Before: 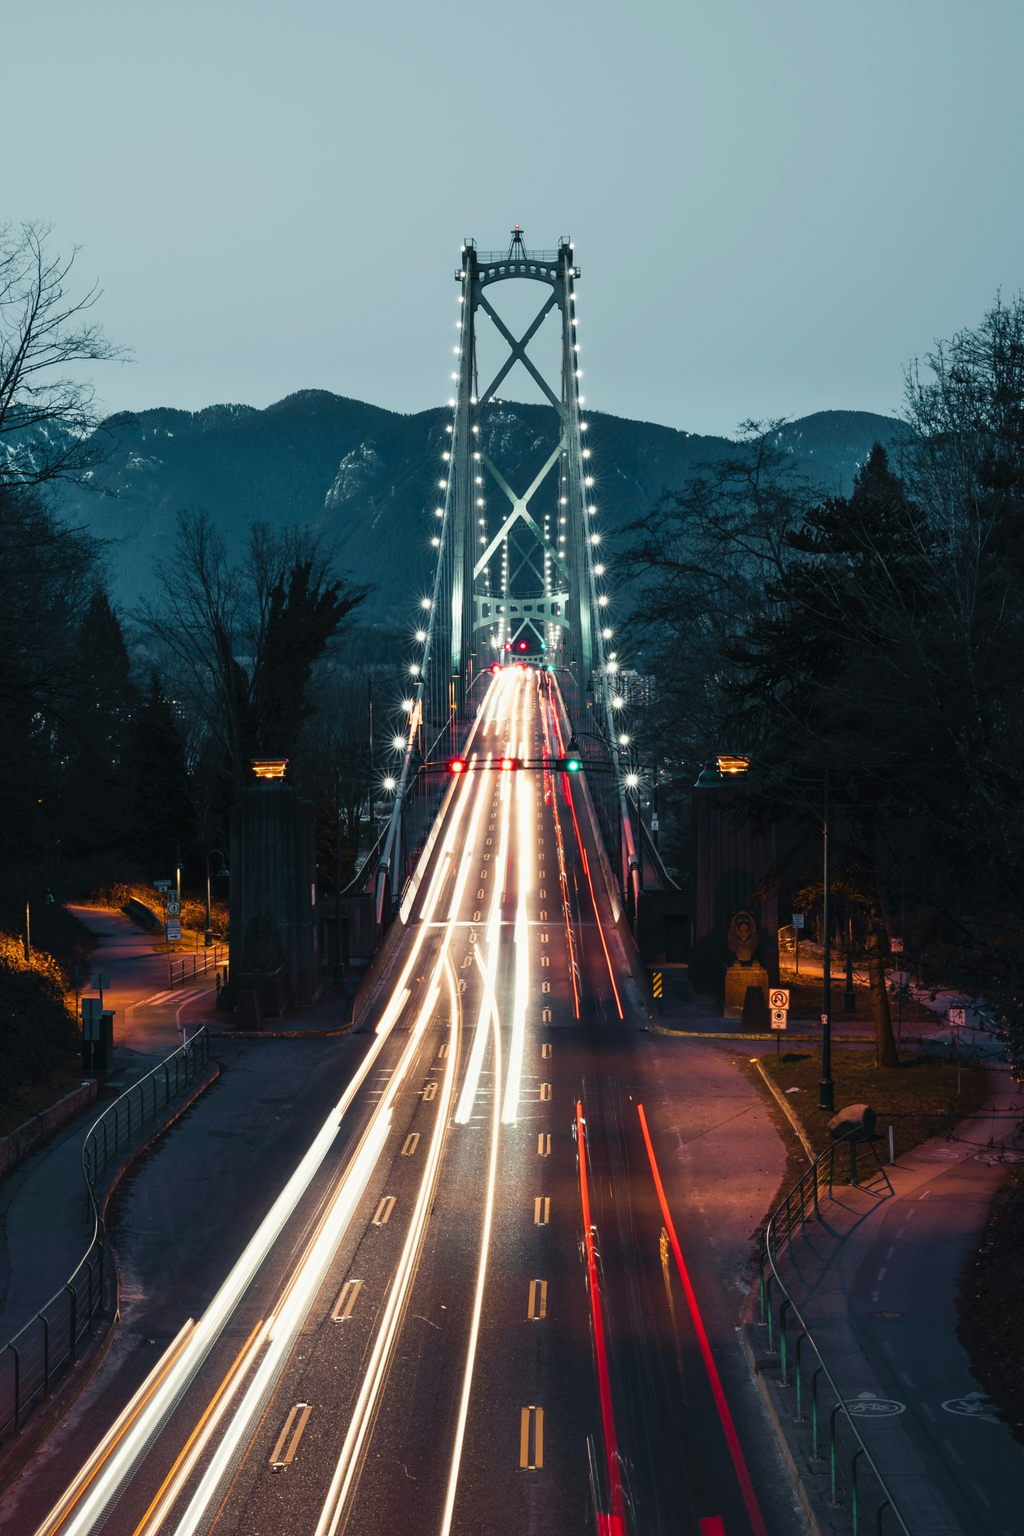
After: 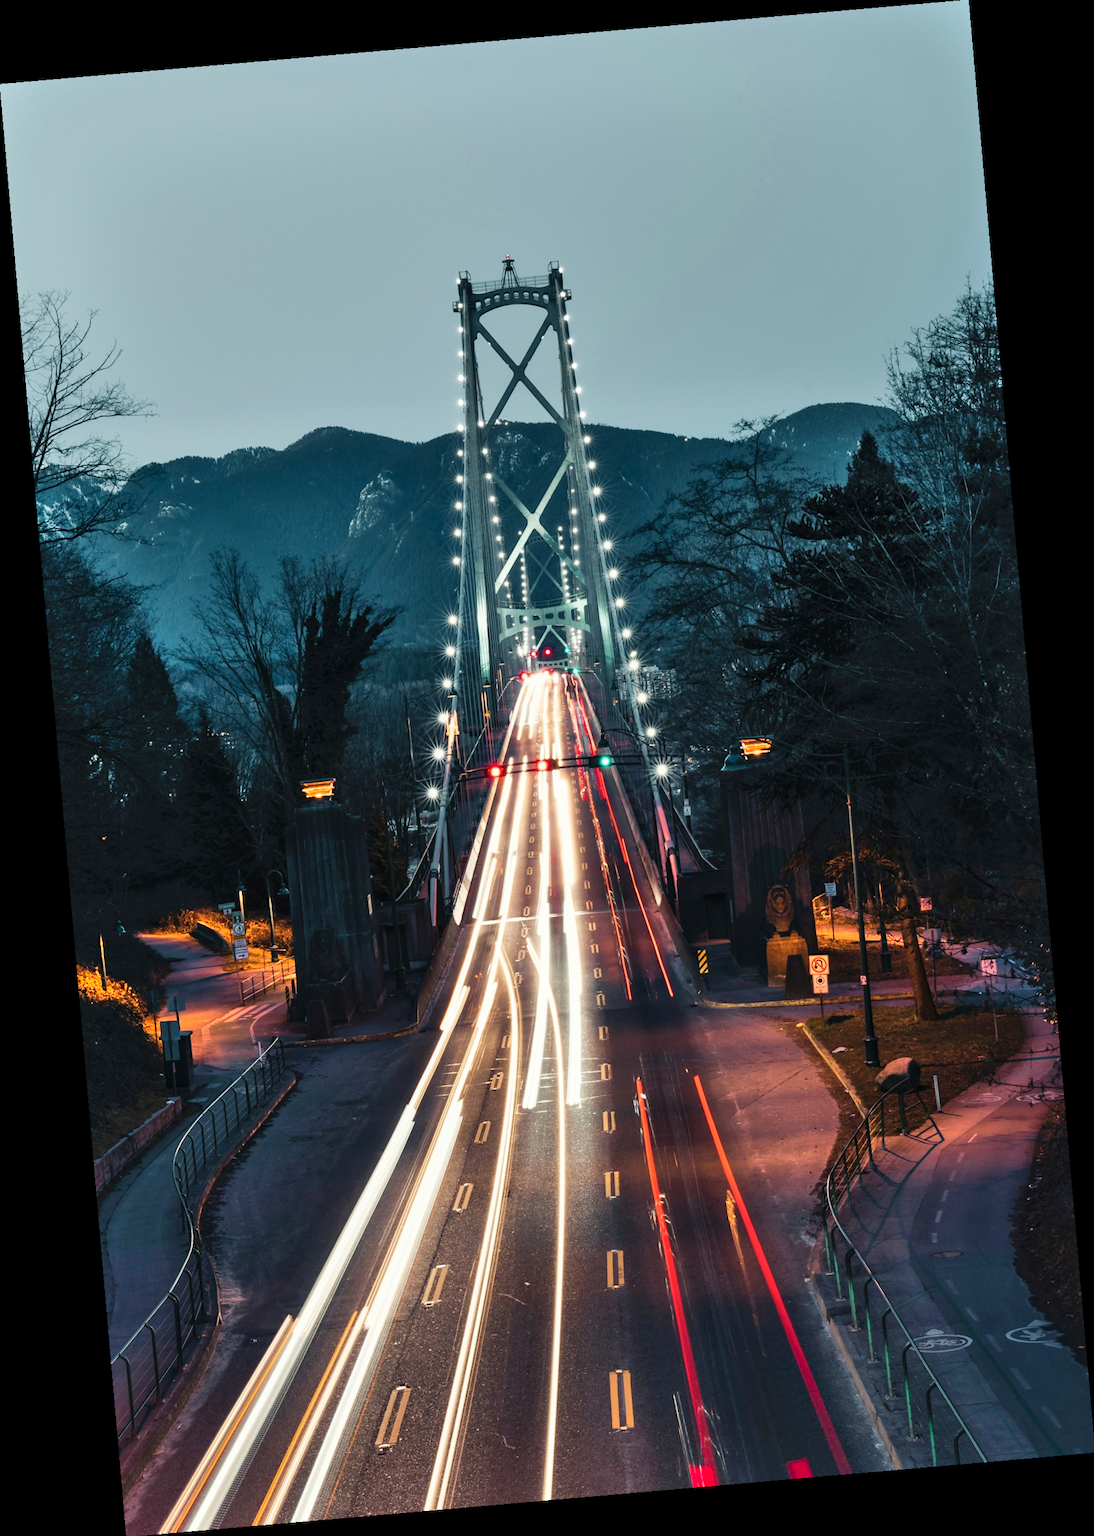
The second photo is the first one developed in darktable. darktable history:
local contrast: mode bilateral grid, contrast 20, coarseness 50, detail 120%, midtone range 0.2
shadows and highlights: soften with gaussian
rotate and perspective: rotation -4.98°, automatic cropping off
